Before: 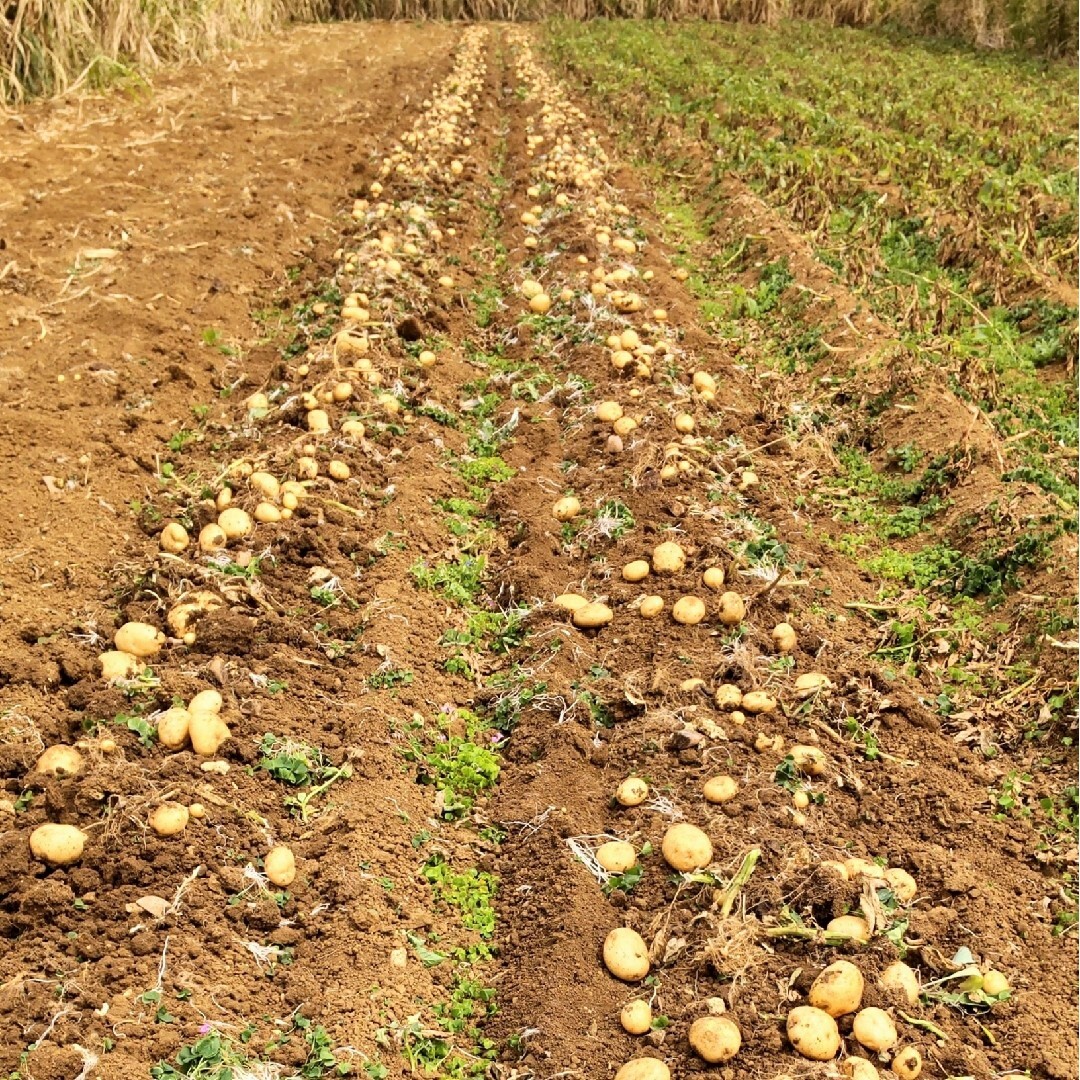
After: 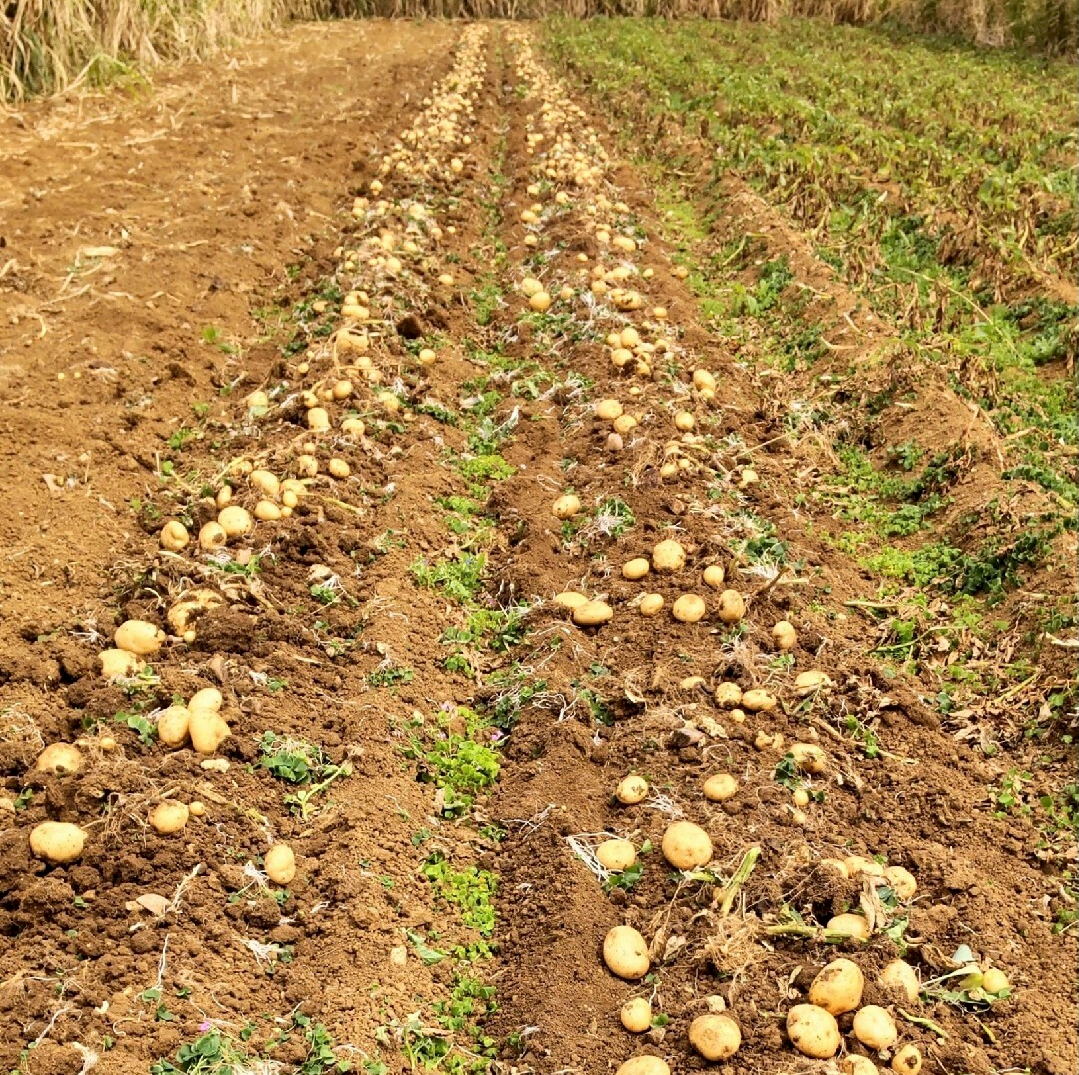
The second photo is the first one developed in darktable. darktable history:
crop: top 0.239%, bottom 0.204%
exposure: black level correction 0.002, compensate highlight preservation false
